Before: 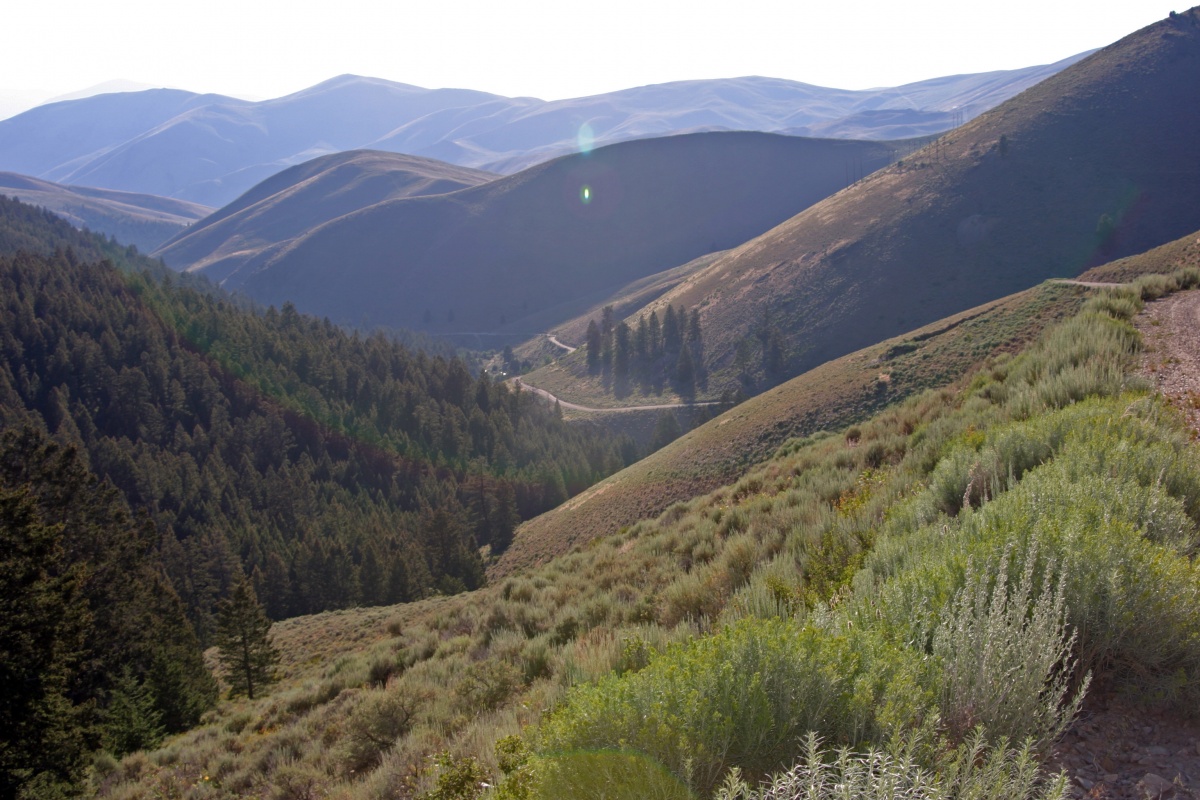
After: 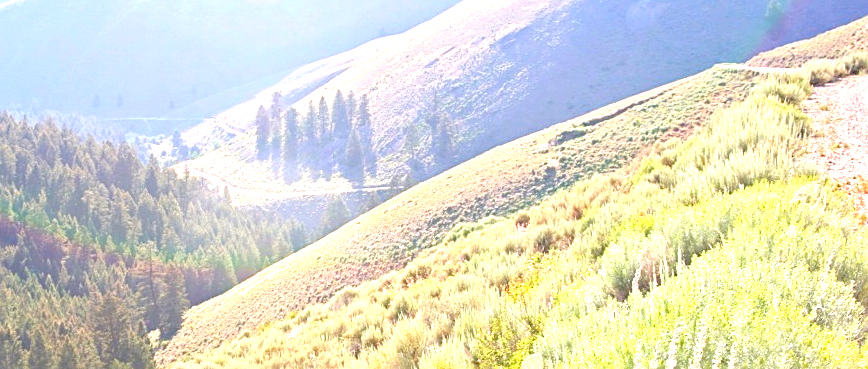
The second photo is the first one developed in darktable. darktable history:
exposure: black level correction 0, exposure 2.331 EV, compensate highlight preservation false
sharpen: on, module defaults
crop and rotate: left 27.651%, top 27.053%, bottom 26.698%
levels: gray 59.33%, levels [0.044, 0.416, 0.908]
